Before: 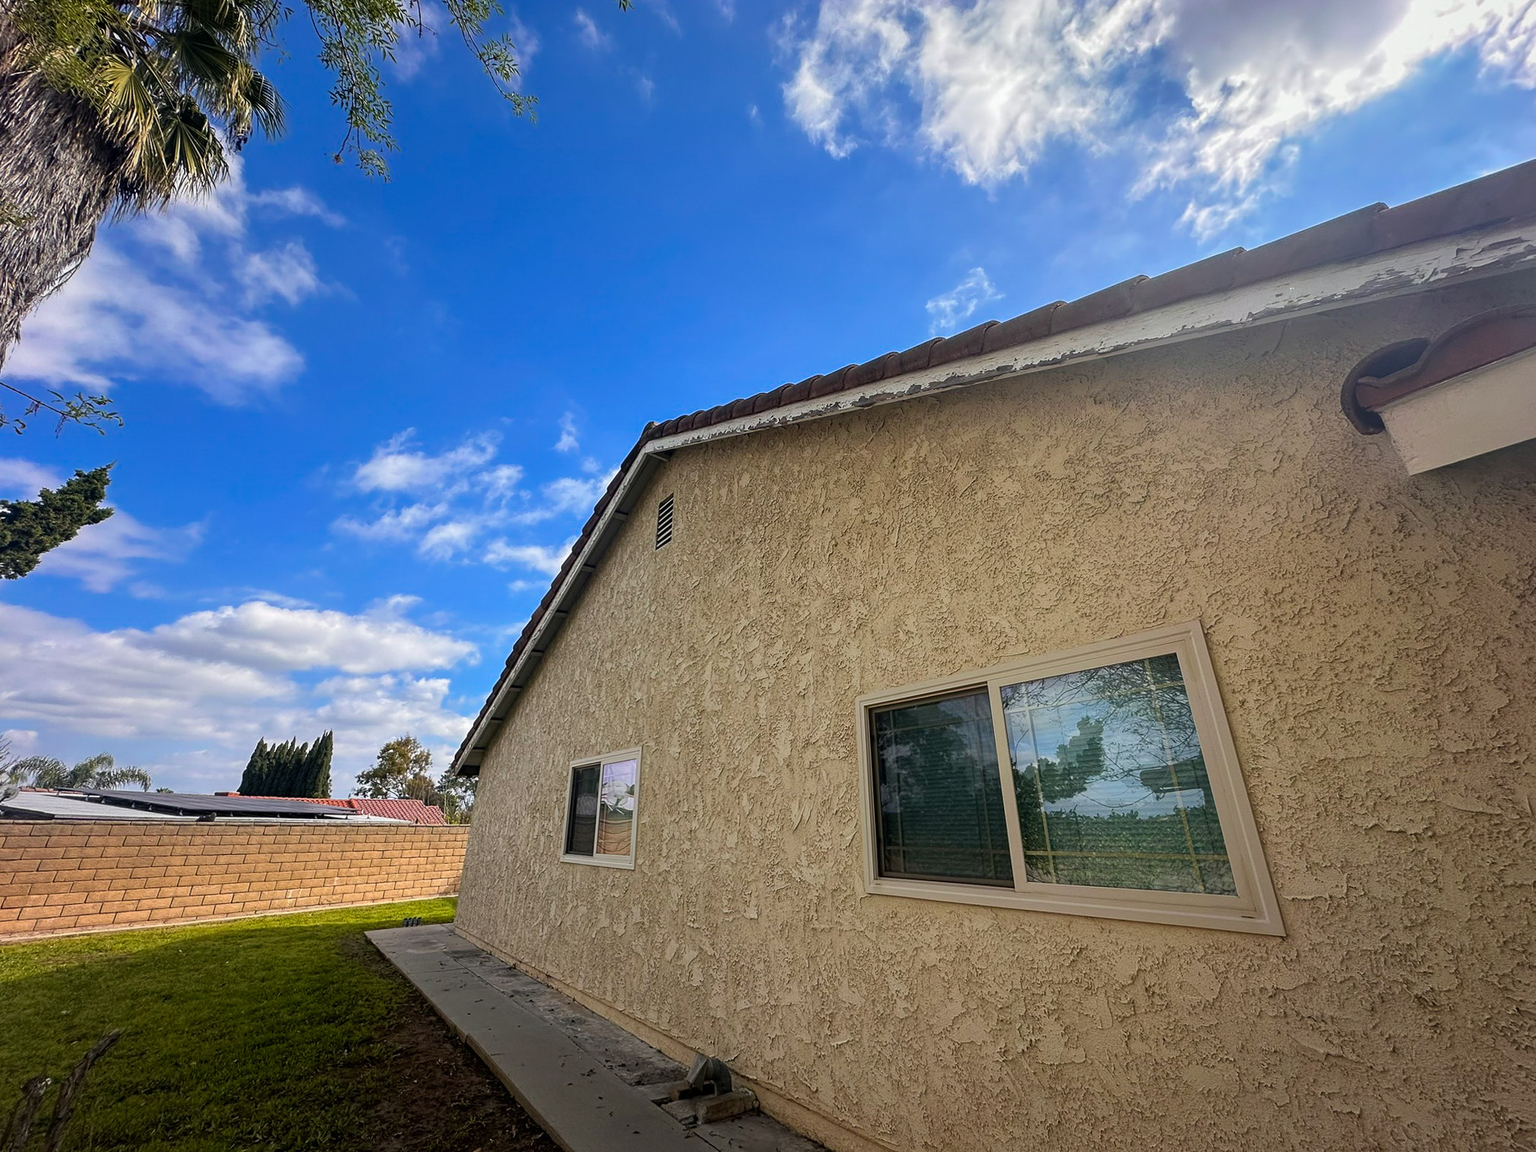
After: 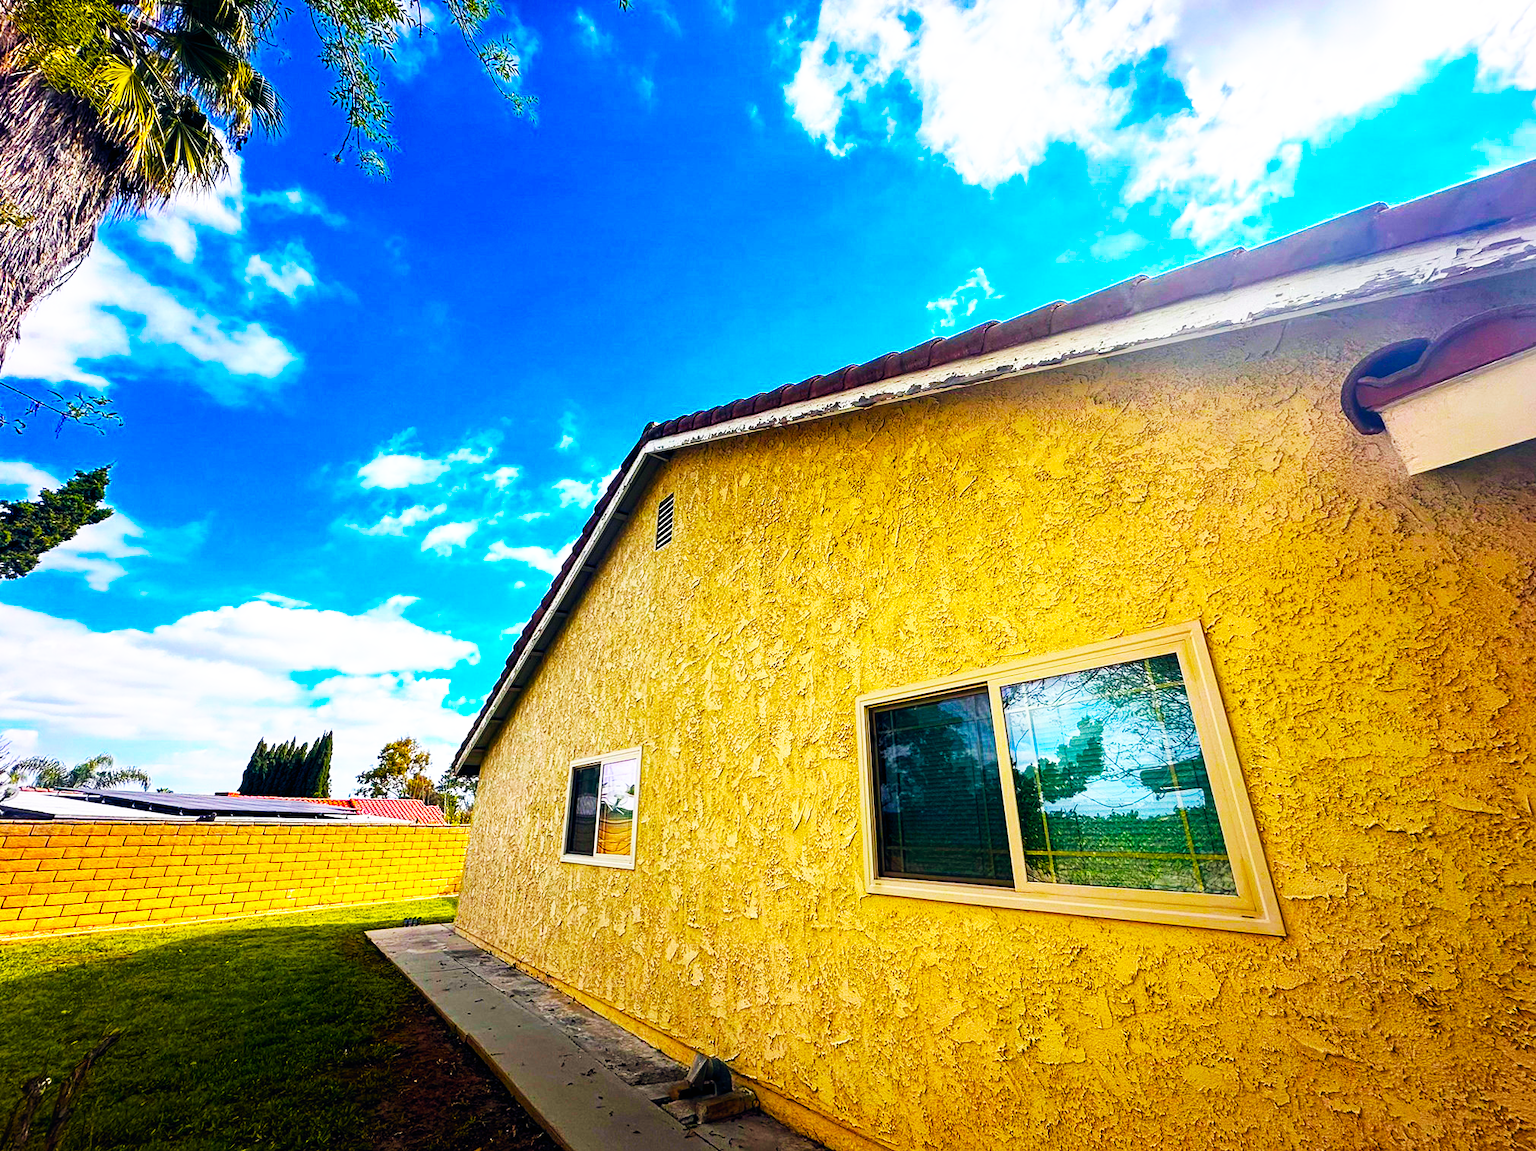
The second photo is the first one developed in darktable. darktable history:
base curve: curves: ch0 [(0, 0) (0.007, 0.004) (0.027, 0.03) (0.046, 0.07) (0.207, 0.54) (0.442, 0.872) (0.673, 0.972) (1, 1)], preserve colors none
color balance rgb: global offset › chroma 0.059%, global offset › hue 254.14°, linear chroma grading › global chroma 14.664%, perceptual saturation grading › global saturation 99.161%, perceptual brilliance grading › highlights 15.854%, perceptual brilliance grading › shadows -14.545%, global vibrance 20%
